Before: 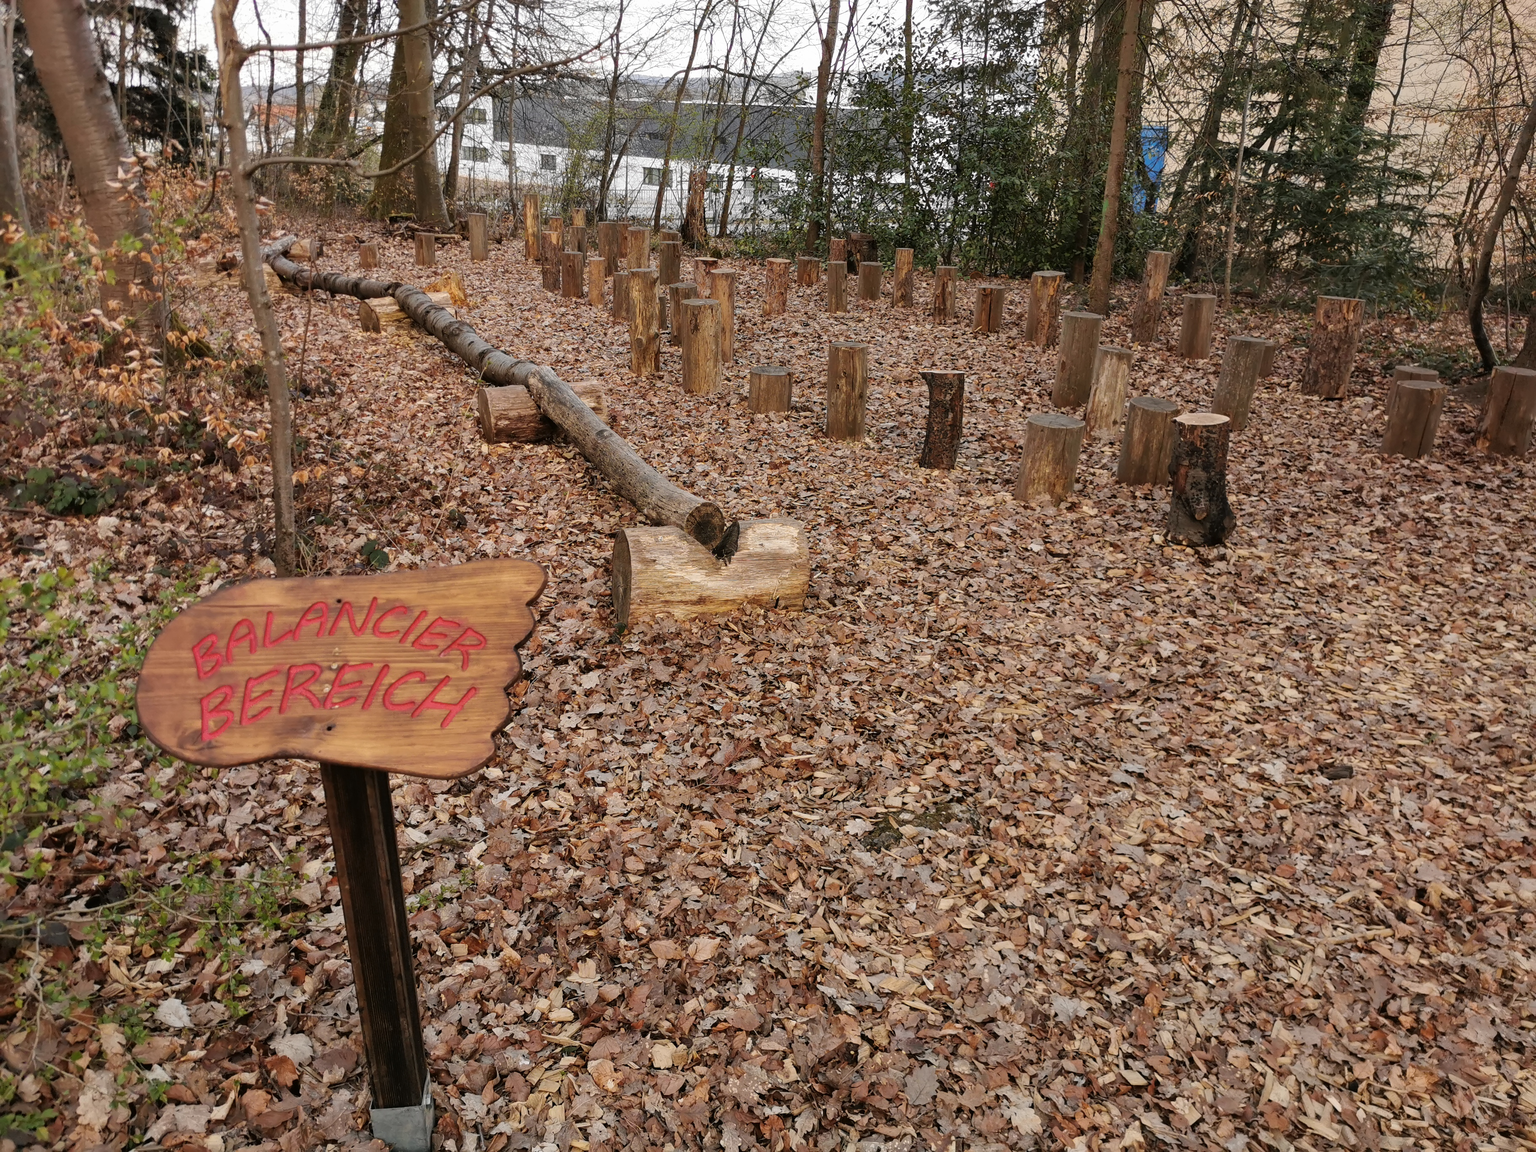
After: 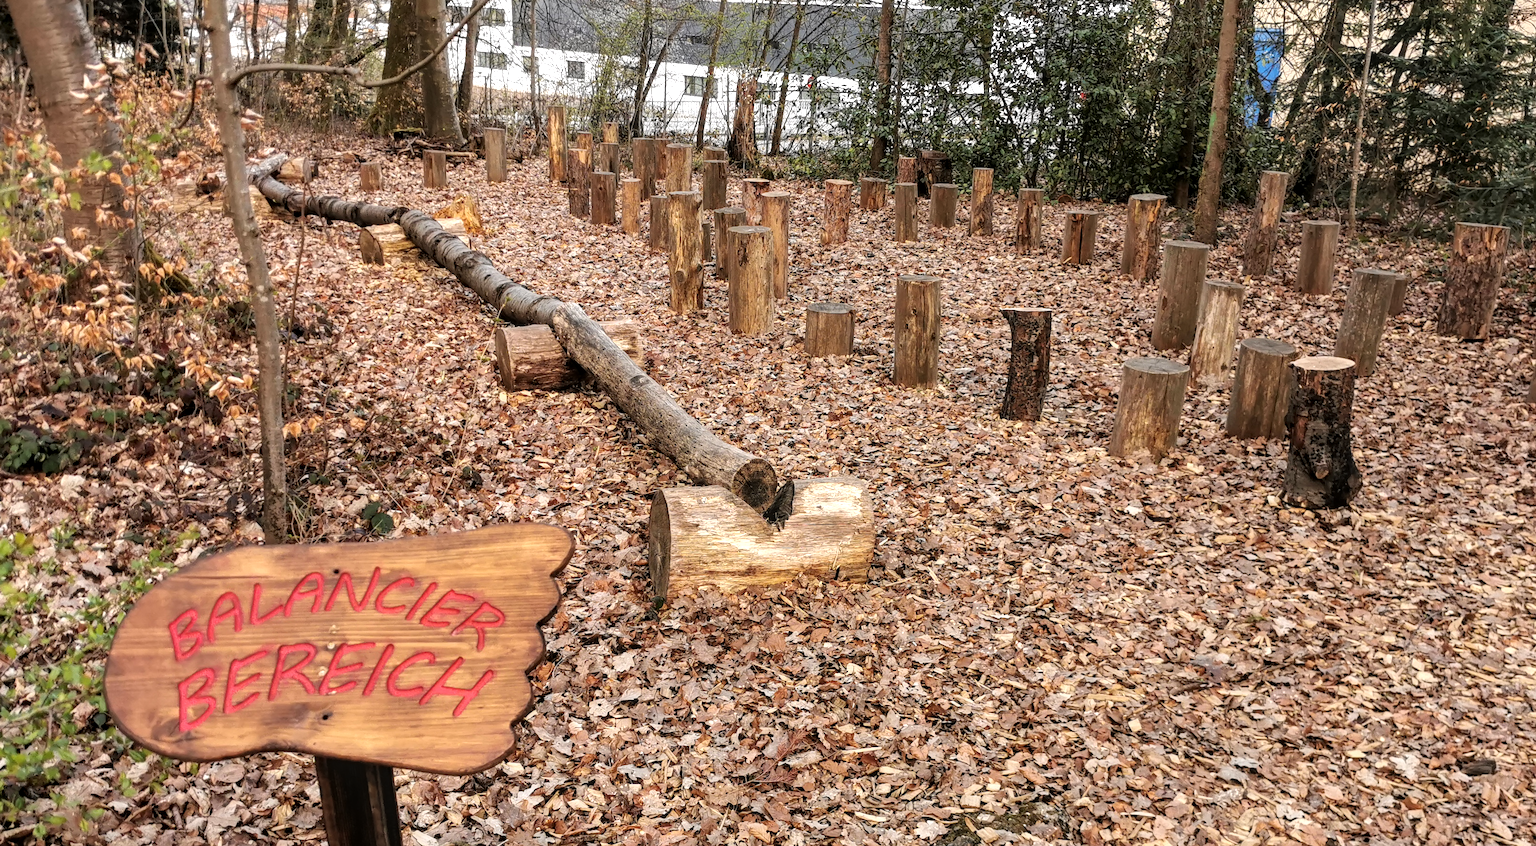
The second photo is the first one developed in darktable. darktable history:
local contrast: on, module defaults
tone equalizer: -8 EV -0.731 EV, -7 EV -0.685 EV, -6 EV -0.584 EV, -5 EV -0.42 EV, -3 EV 0.378 EV, -2 EV 0.6 EV, -1 EV 0.694 EV, +0 EV 0.767 EV
crop: left 2.939%, top 8.825%, right 9.613%, bottom 26.86%
